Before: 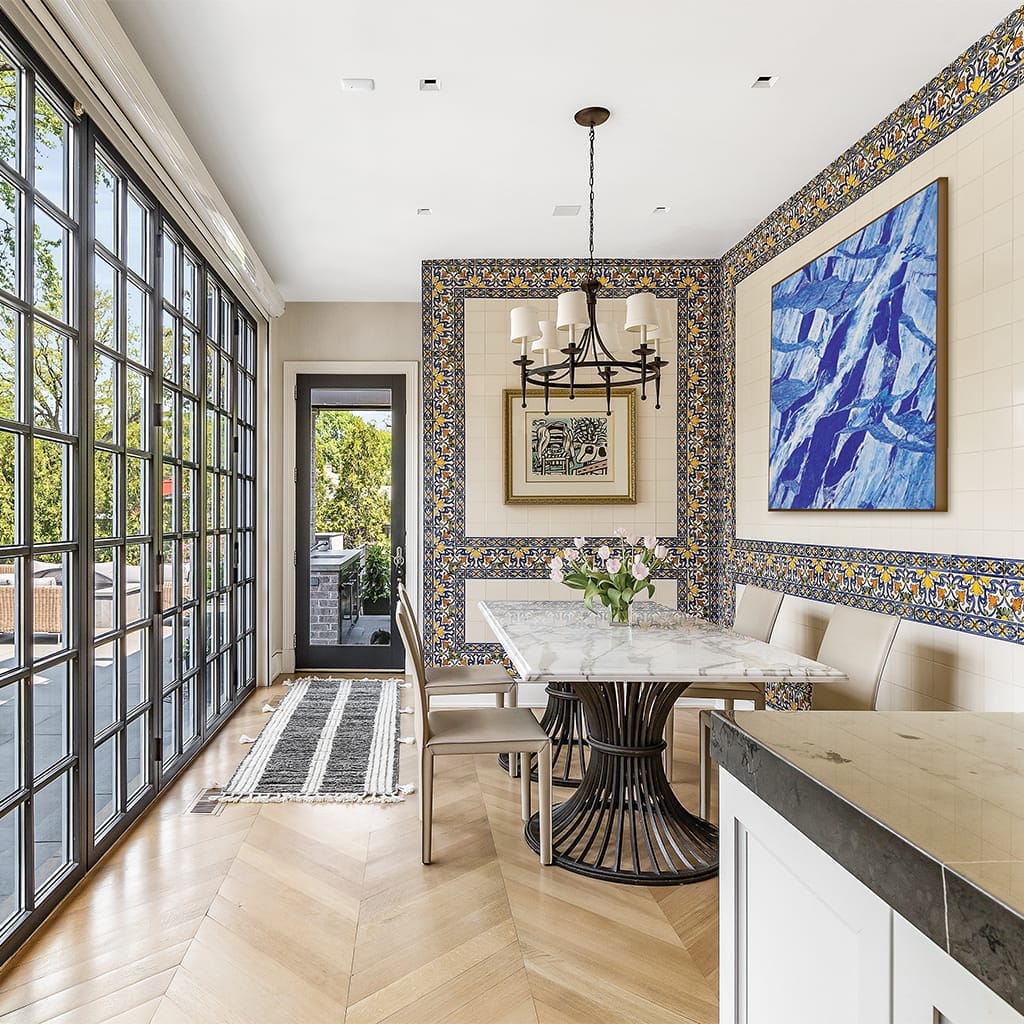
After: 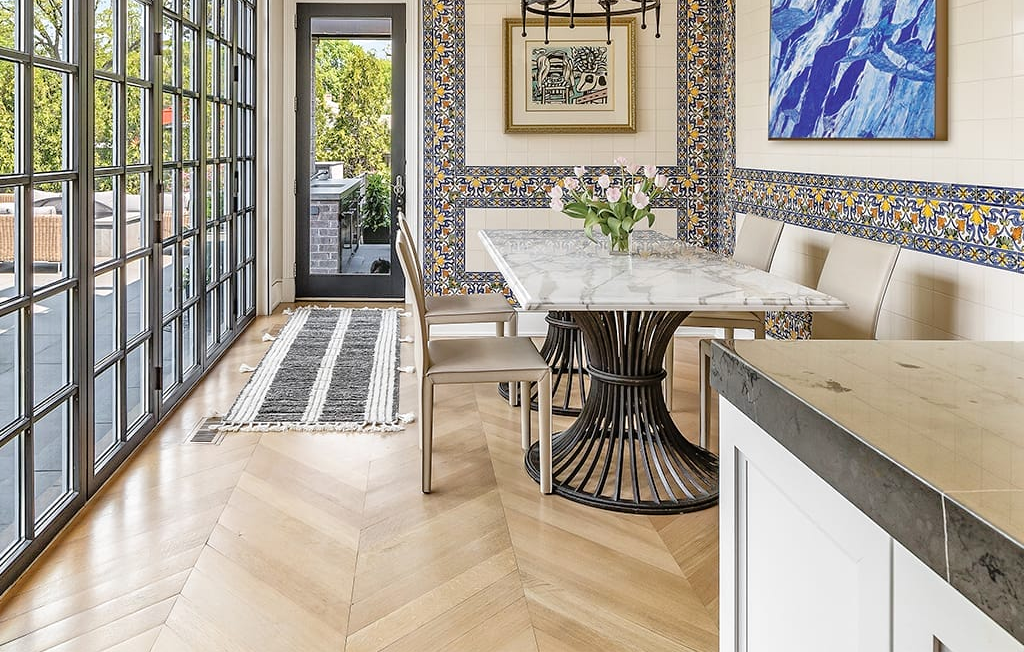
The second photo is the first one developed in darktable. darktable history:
crop and rotate: top 36.232%
tone equalizer: -8 EV 0.01 EV, -7 EV -0.016 EV, -6 EV 0.021 EV, -5 EV 0.035 EV, -4 EV 0.294 EV, -3 EV 0.669 EV, -2 EV 0.587 EV, -1 EV 0.173 EV, +0 EV 0.027 EV
